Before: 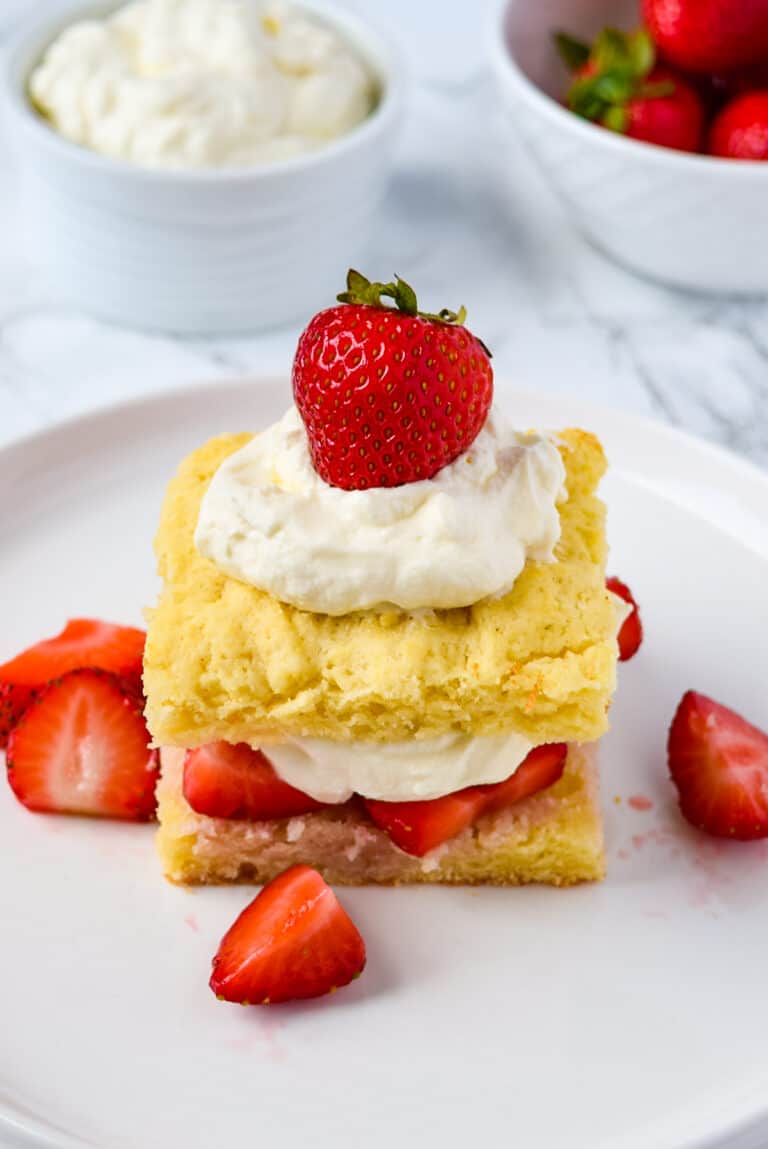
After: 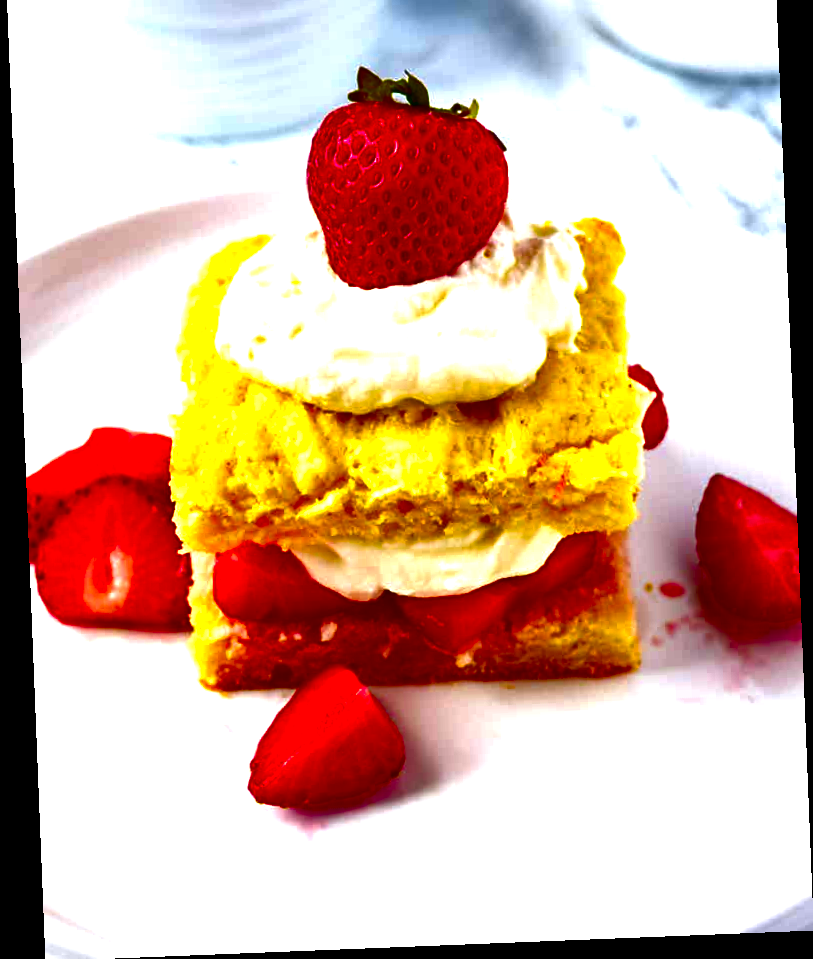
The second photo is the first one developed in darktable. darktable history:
exposure: black level correction -0.002, exposure 0.54 EV, compensate highlight preservation false
contrast brightness saturation: brightness -1, saturation 1
crop and rotate: top 18.507%
rotate and perspective: rotation -2.29°, automatic cropping off
color balance rgb: linear chroma grading › shadows 16%, perceptual saturation grading › global saturation 8%, perceptual saturation grading › shadows 4%, perceptual brilliance grading › global brilliance 2%, perceptual brilliance grading › highlights 8%, perceptual brilliance grading › shadows -4%, global vibrance 16%, saturation formula JzAzBz (2021)
